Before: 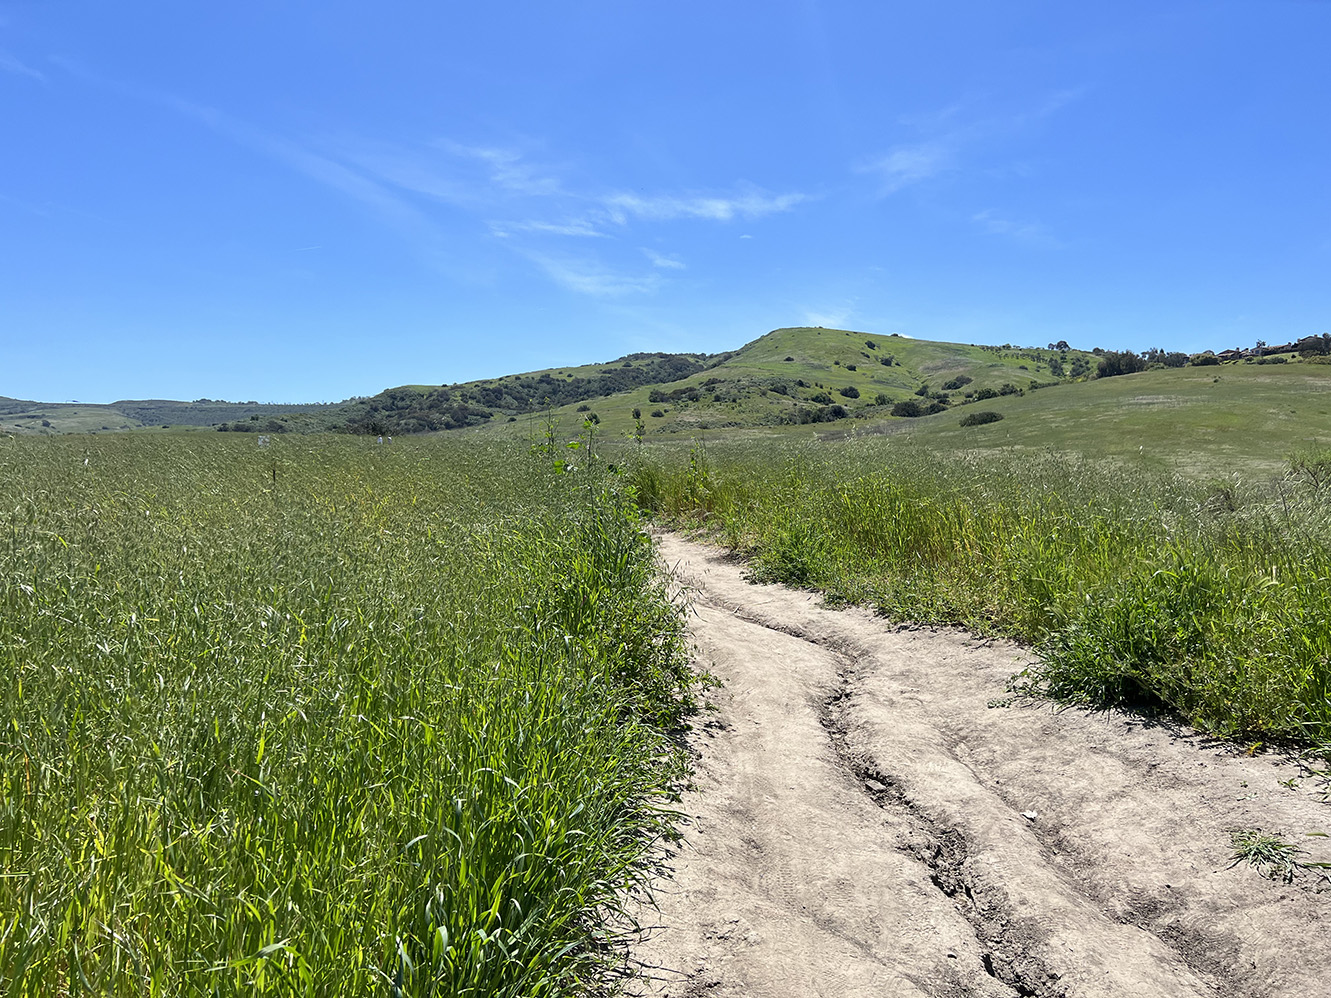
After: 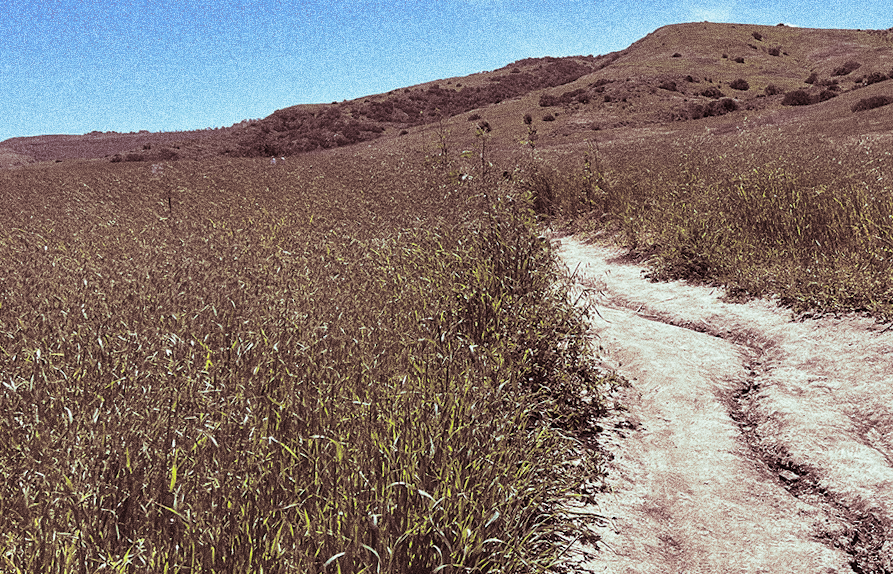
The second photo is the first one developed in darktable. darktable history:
rotate and perspective: rotation -3.52°, crop left 0.036, crop right 0.964, crop top 0.081, crop bottom 0.919
crop: left 6.488%, top 27.668%, right 24.183%, bottom 8.656%
shadows and highlights: shadows 5, soften with gaussian
tone equalizer: on, module defaults
split-toning: shadows › saturation 0.3, highlights › hue 180°, highlights › saturation 0.3, compress 0%
grain: coarseness 10.62 ISO, strength 55.56%
